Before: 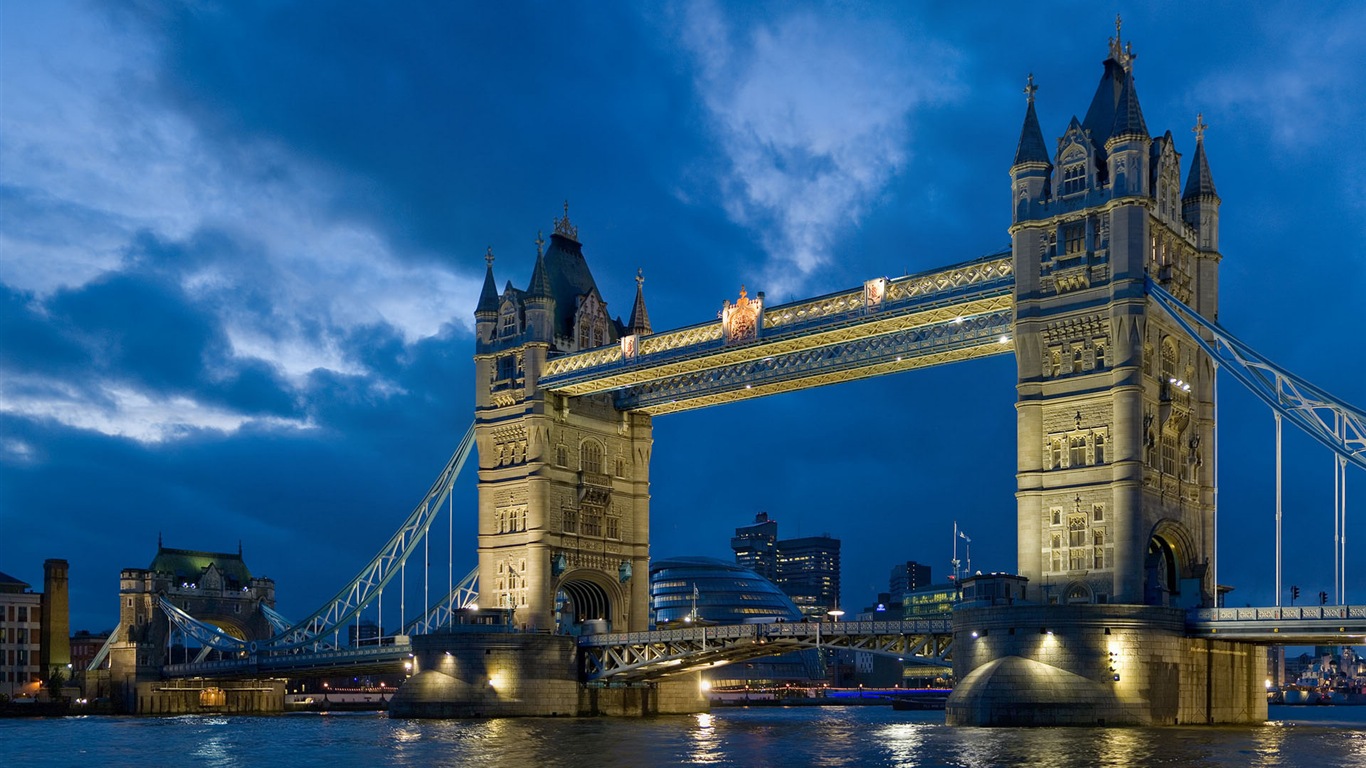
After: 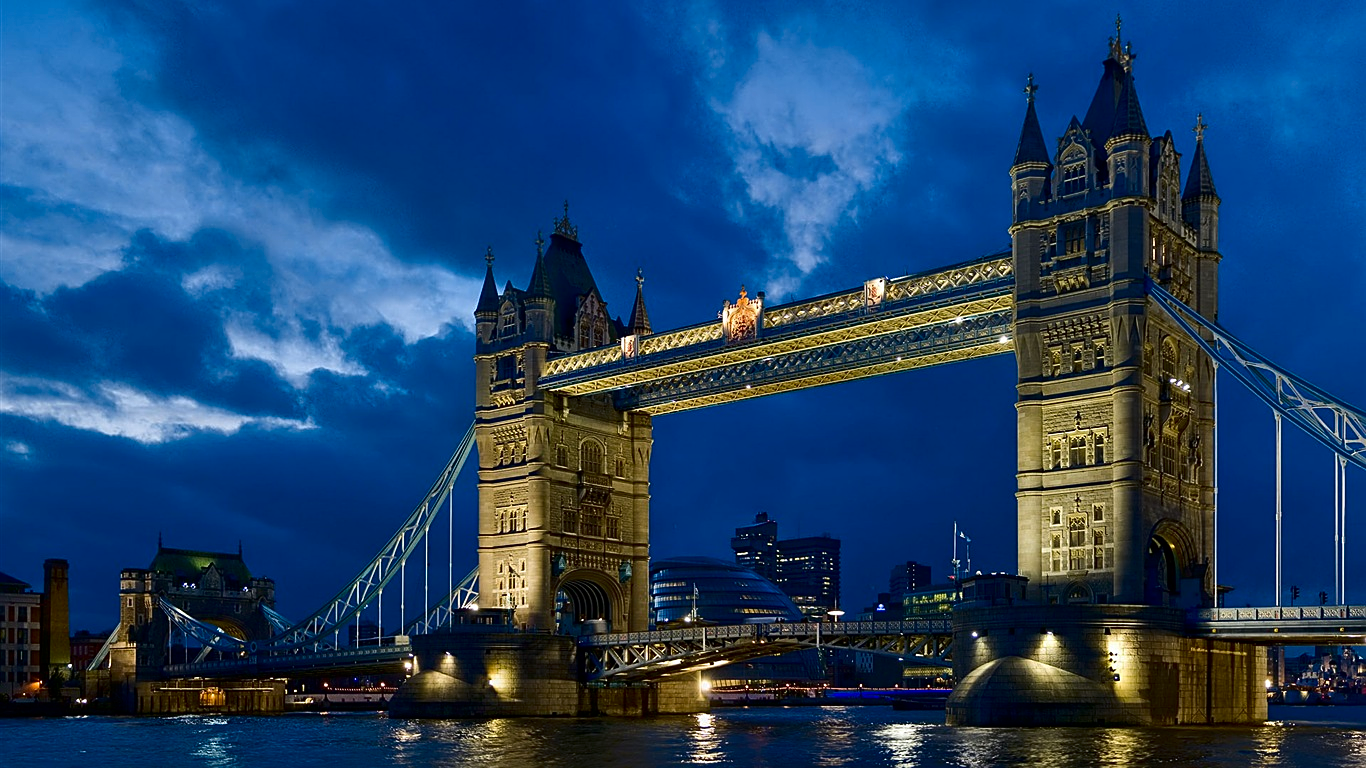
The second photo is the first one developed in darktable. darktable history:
shadows and highlights: shadows 30.58, highlights -62.74, soften with gaussian
contrast brightness saturation: contrast 0.13, brightness -0.224, saturation 0.141
sharpen: on, module defaults
